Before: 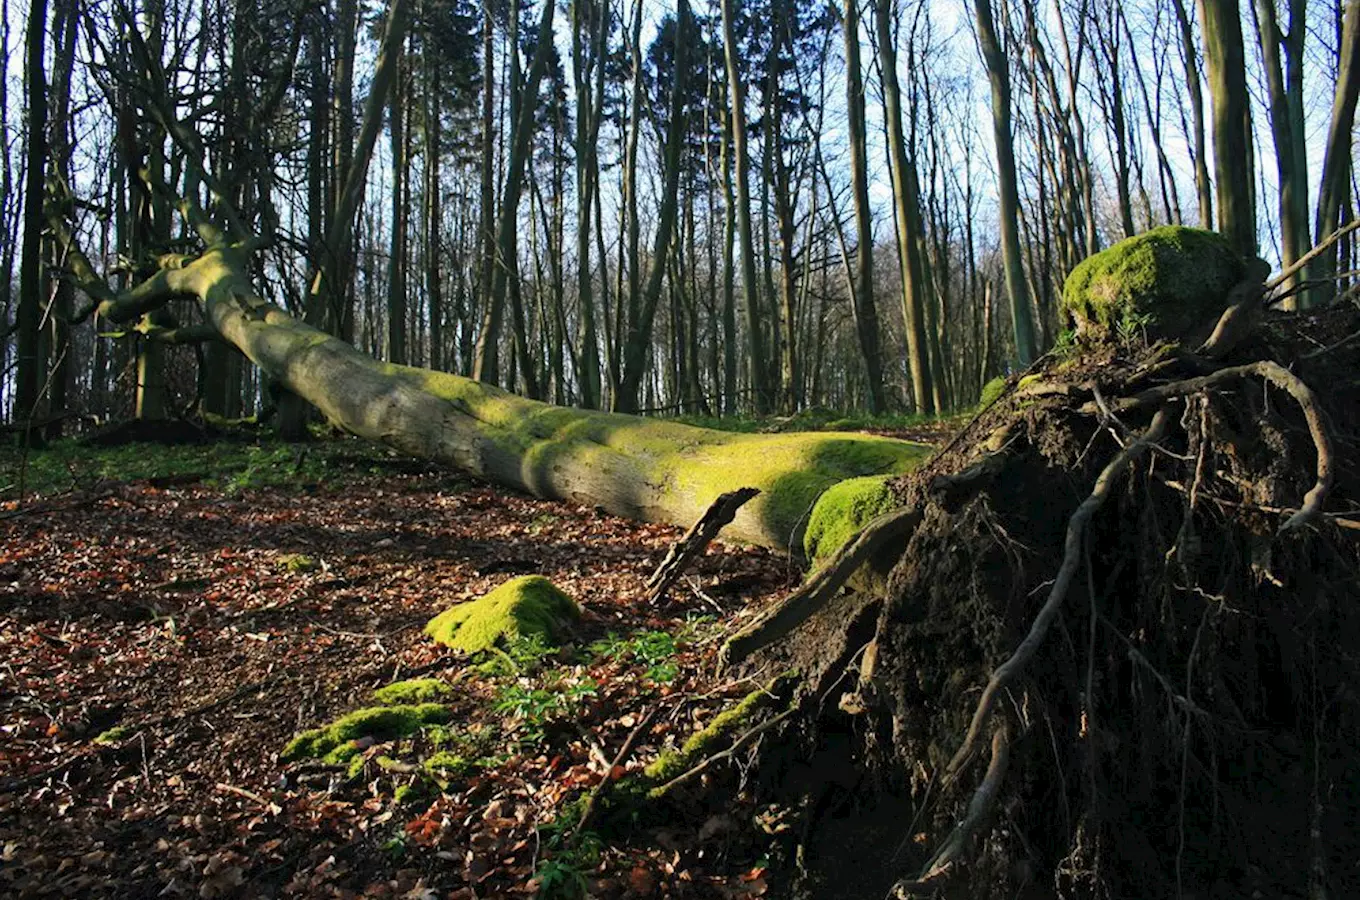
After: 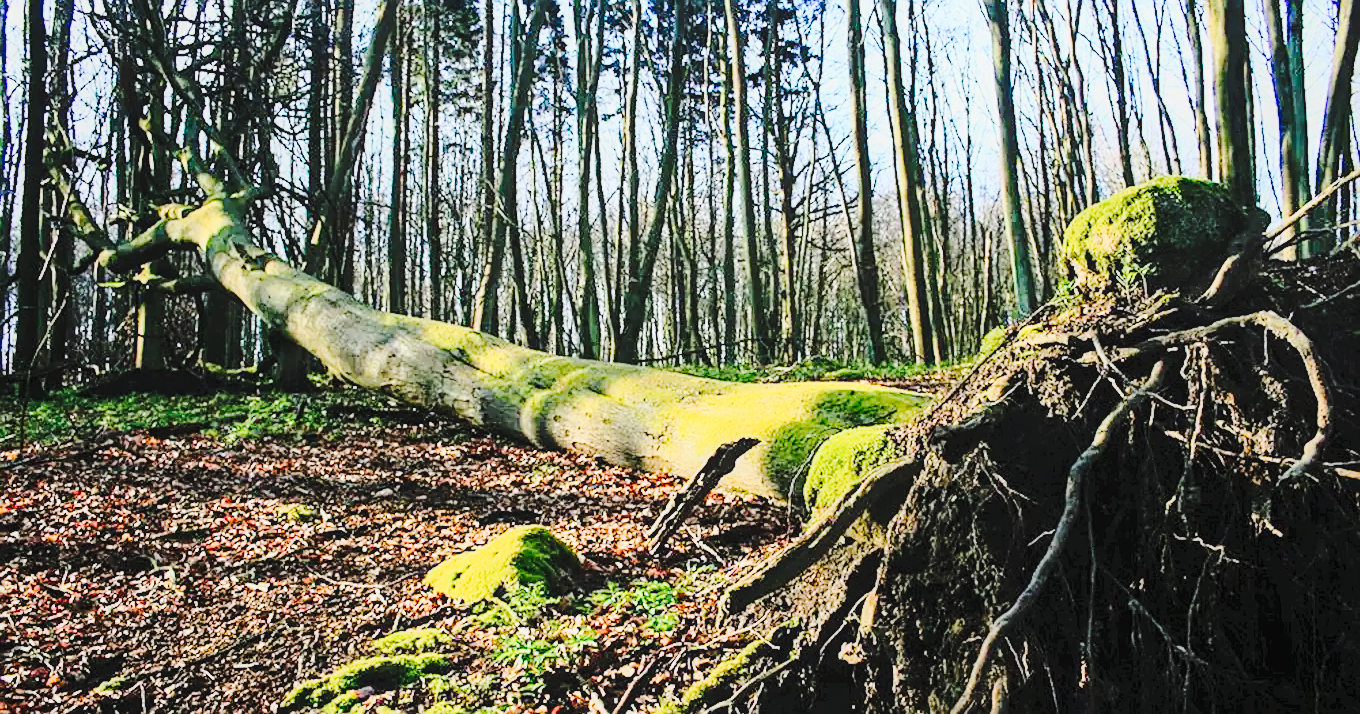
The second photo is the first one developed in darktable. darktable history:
crop and rotate: top 5.659%, bottom 14.962%
exposure: black level correction 0, compensate exposure bias true, compensate highlight preservation false
contrast brightness saturation: contrast 0.046, brightness 0.066, saturation 0.008
base curve: curves: ch0 [(0, 0) (0.028, 0.03) (0.121, 0.232) (0.46, 0.748) (0.859, 0.968) (1, 1)]
color balance rgb: linear chroma grading › global chroma -15.531%, perceptual saturation grading › global saturation 19.796%, perceptual brilliance grading › global brilliance 9.477%, perceptual brilliance grading › shadows 14.723%
local contrast: detail 110%
sharpen: on, module defaults
tone curve: curves: ch0 [(0, 0) (0.003, 0.002) (0.011, 0.008) (0.025, 0.017) (0.044, 0.027) (0.069, 0.037) (0.1, 0.052) (0.136, 0.074) (0.177, 0.11) (0.224, 0.155) (0.277, 0.237) (0.335, 0.34) (0.399, 0.467) (0.468, 0.584) (0.543, 0.683) (0.623, 0.762) (0.709, 0.827) (0.801, 0.888) (0.898, 0.947) (1, 1)], preserve colors none
